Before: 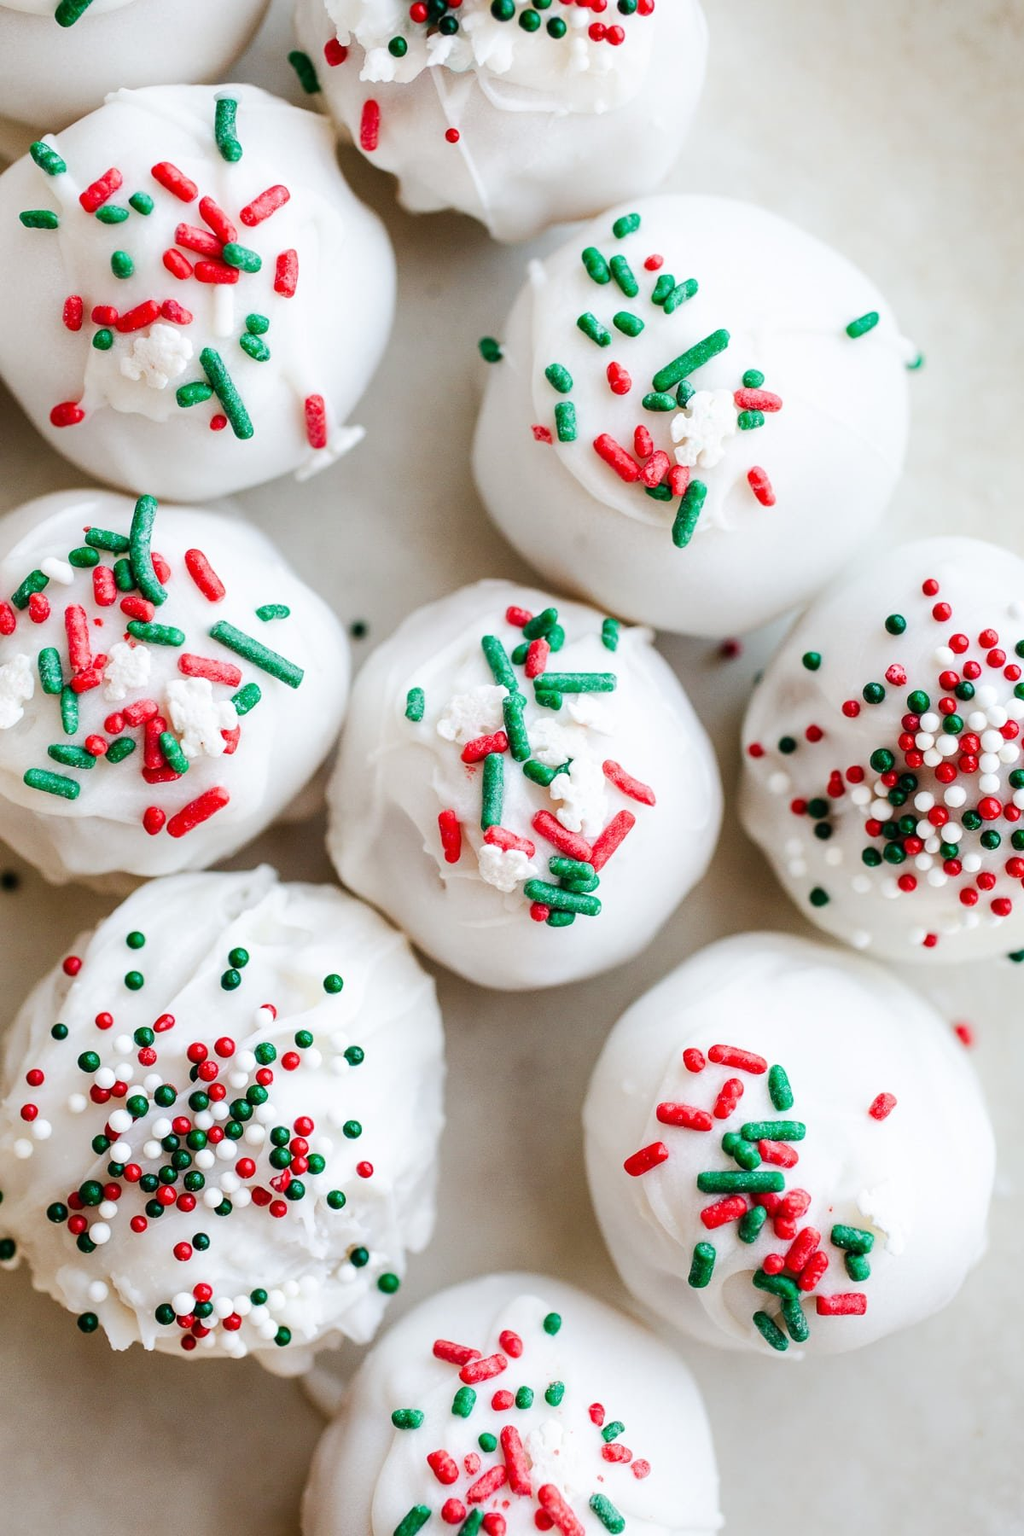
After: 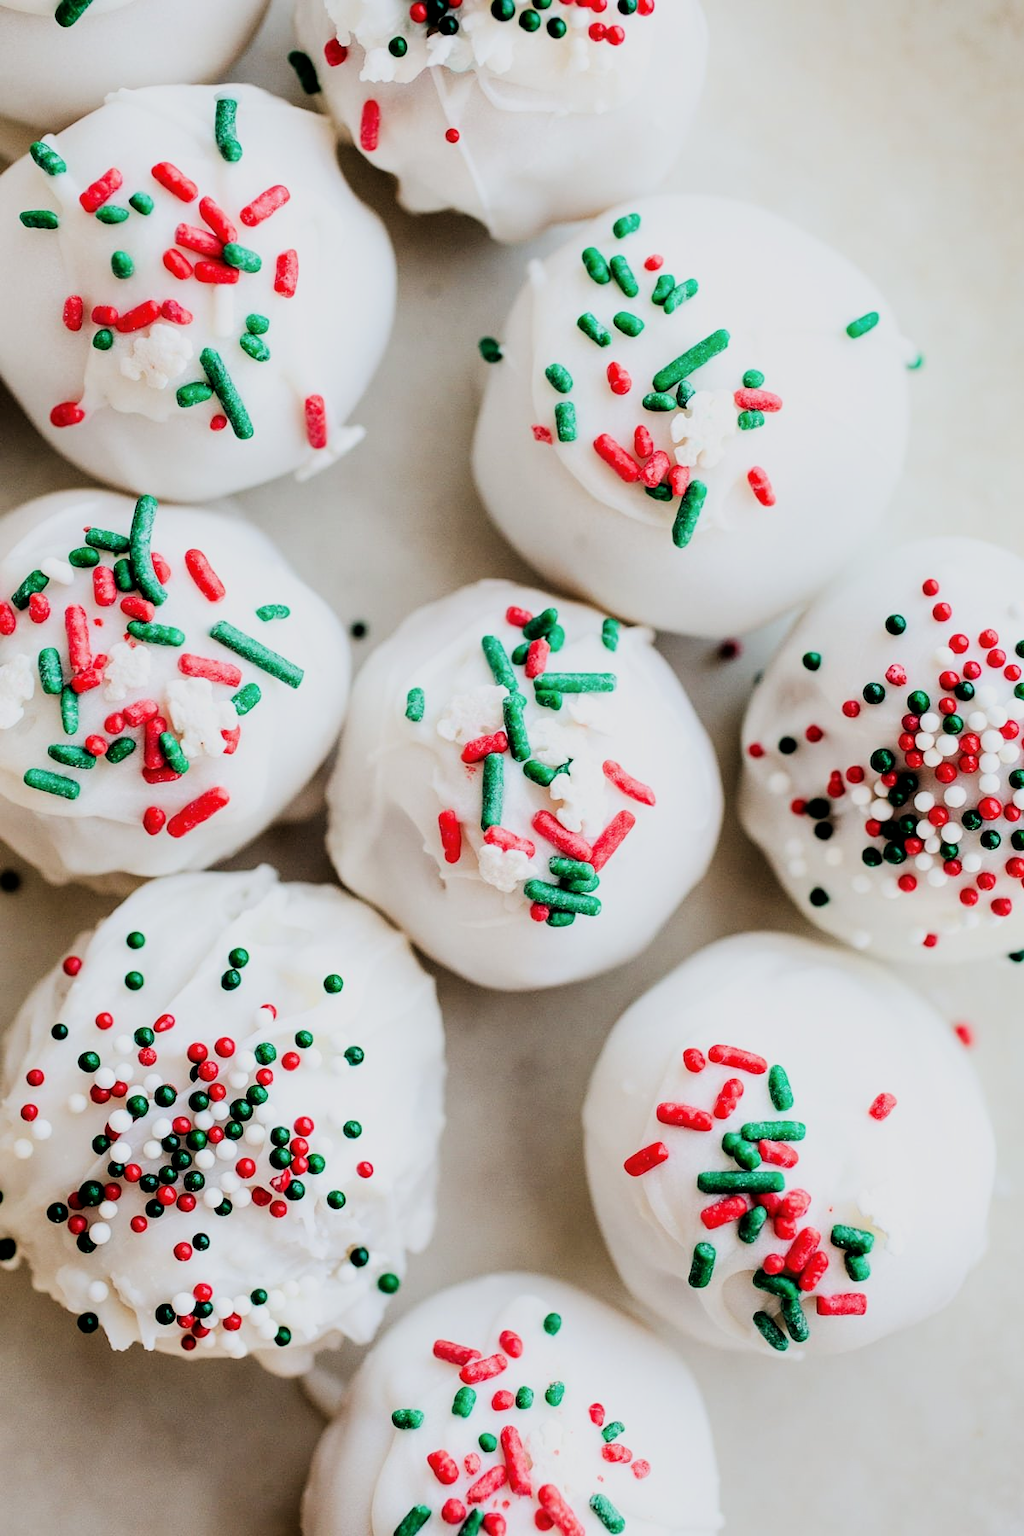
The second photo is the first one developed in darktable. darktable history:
filmic rgb: black relative exposure -5.07 EV, white relative exposure 3.98 EV, hardness 2.88, contrast 1.3, color science v6 (2022)
